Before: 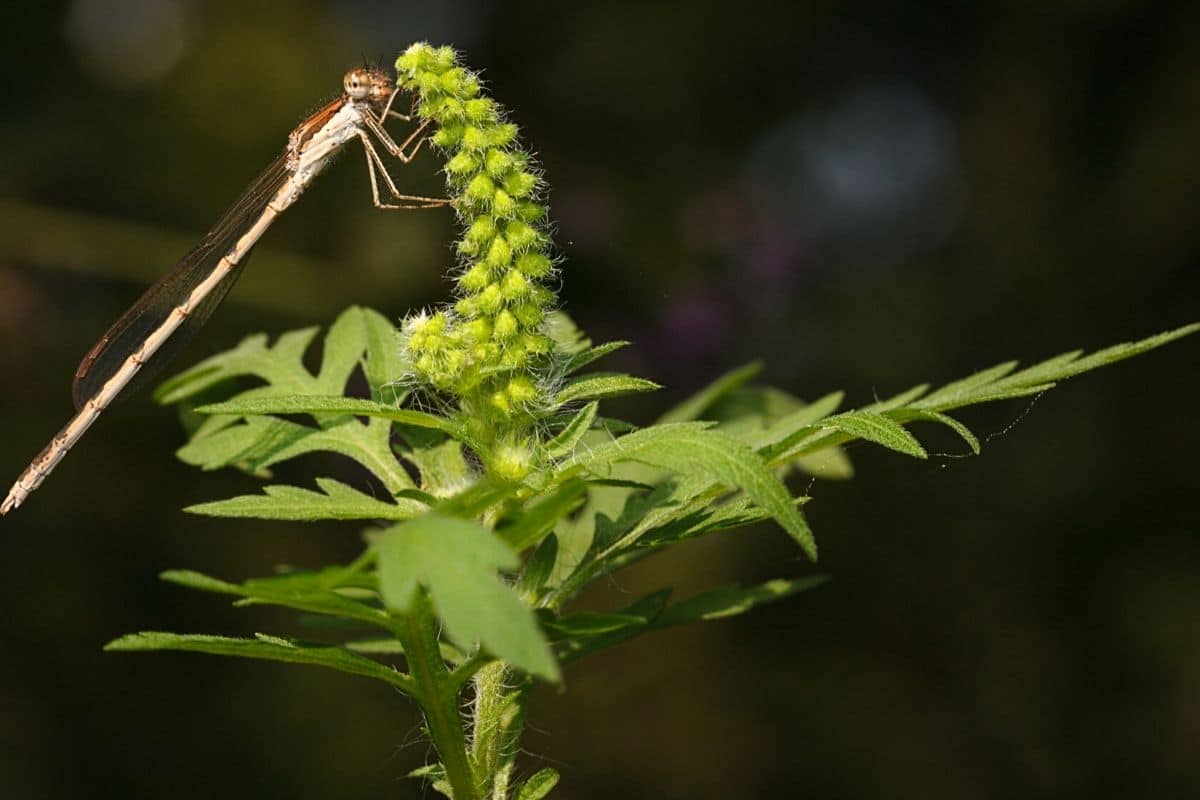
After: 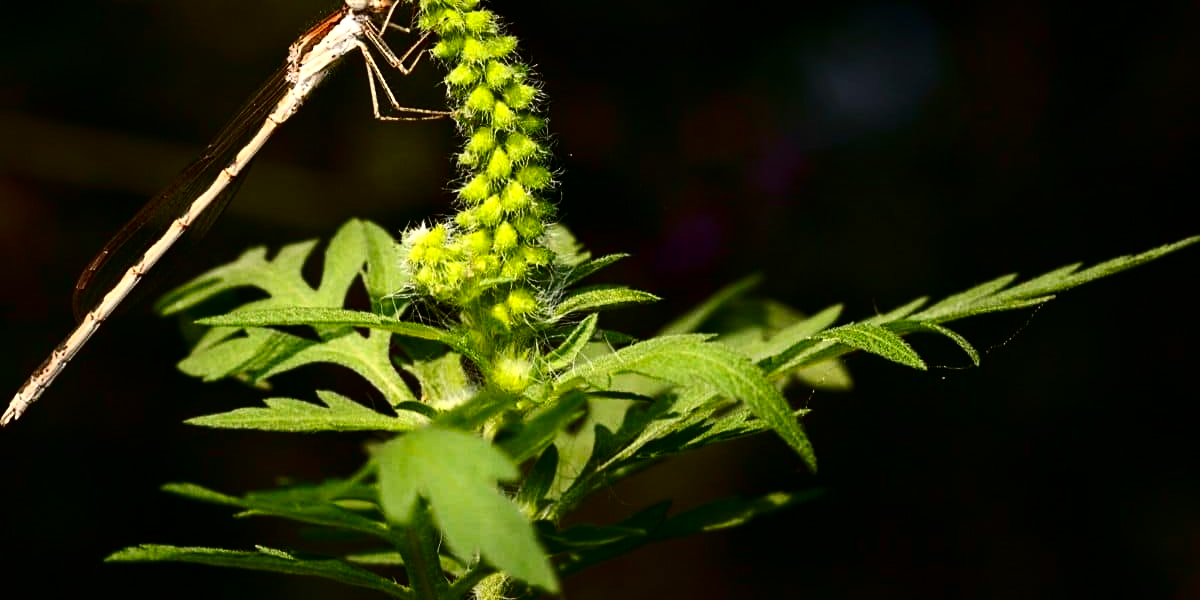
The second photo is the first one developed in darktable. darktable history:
tone equalizer: -8 EV -0.415 EV, -7 EV -0.375 EV, -6 EV -0.317 EV, -5 EV -0.258 EV, -3 EV 0.213 EV, -2 EV 0.305 EV, -1 EV 0.38 EV, +0 EV 0.416 EV
crop: top 11.023%, bottom 13.938%
contrast brightness saturation: contrast 0.245, brightness -0.231, saturation 0.144
